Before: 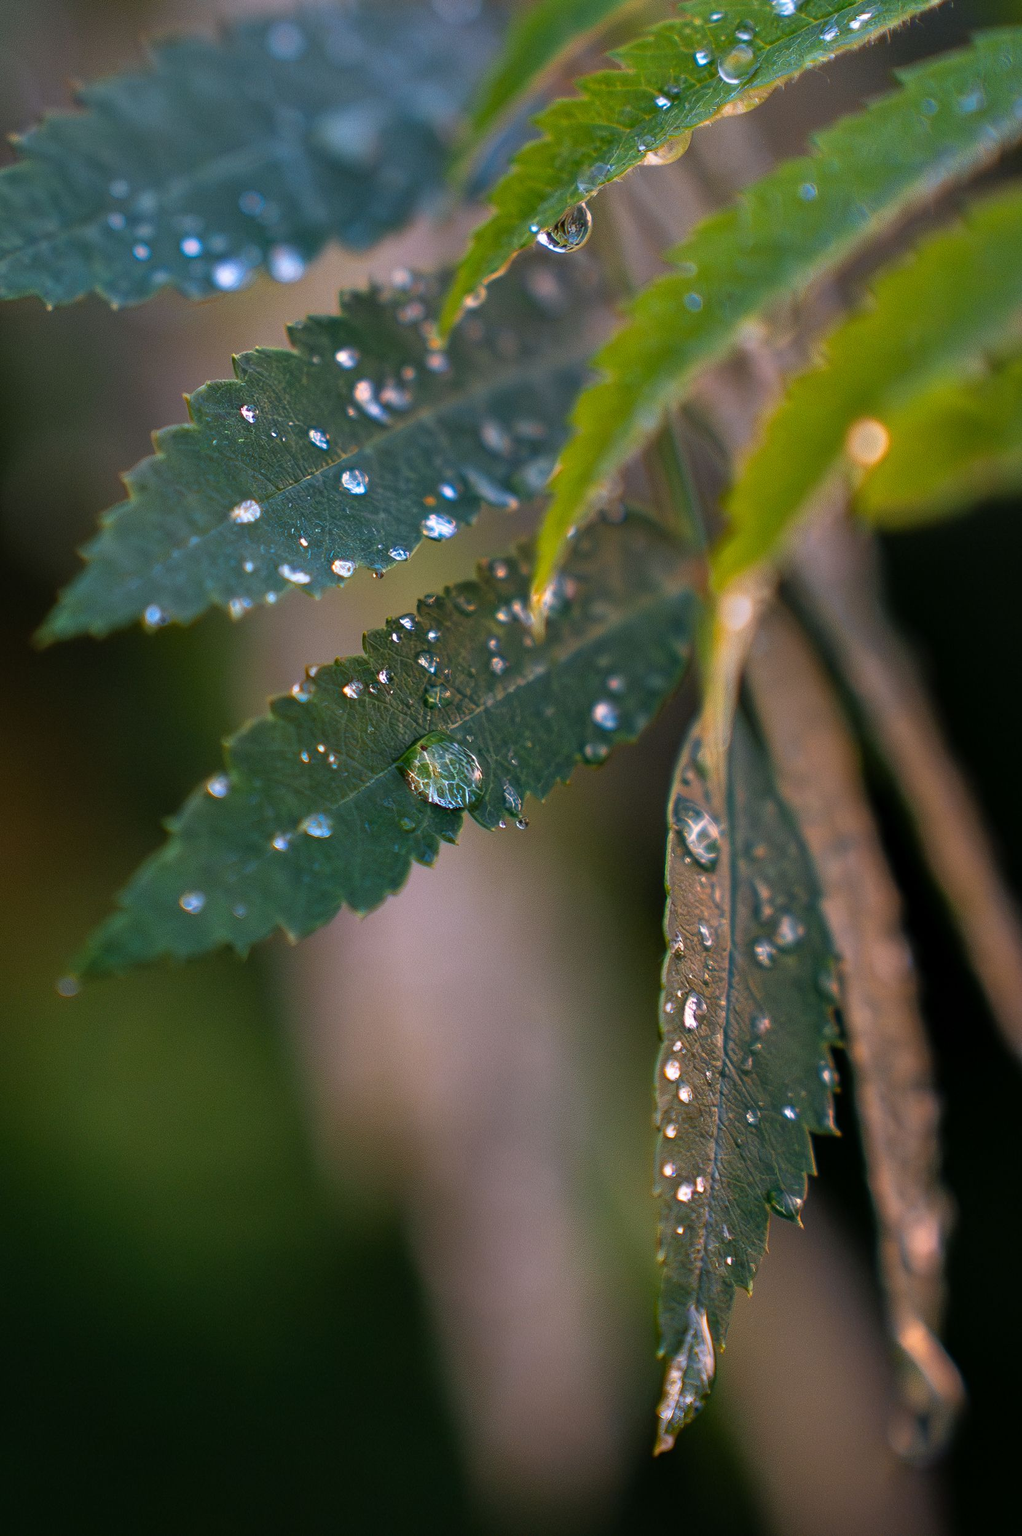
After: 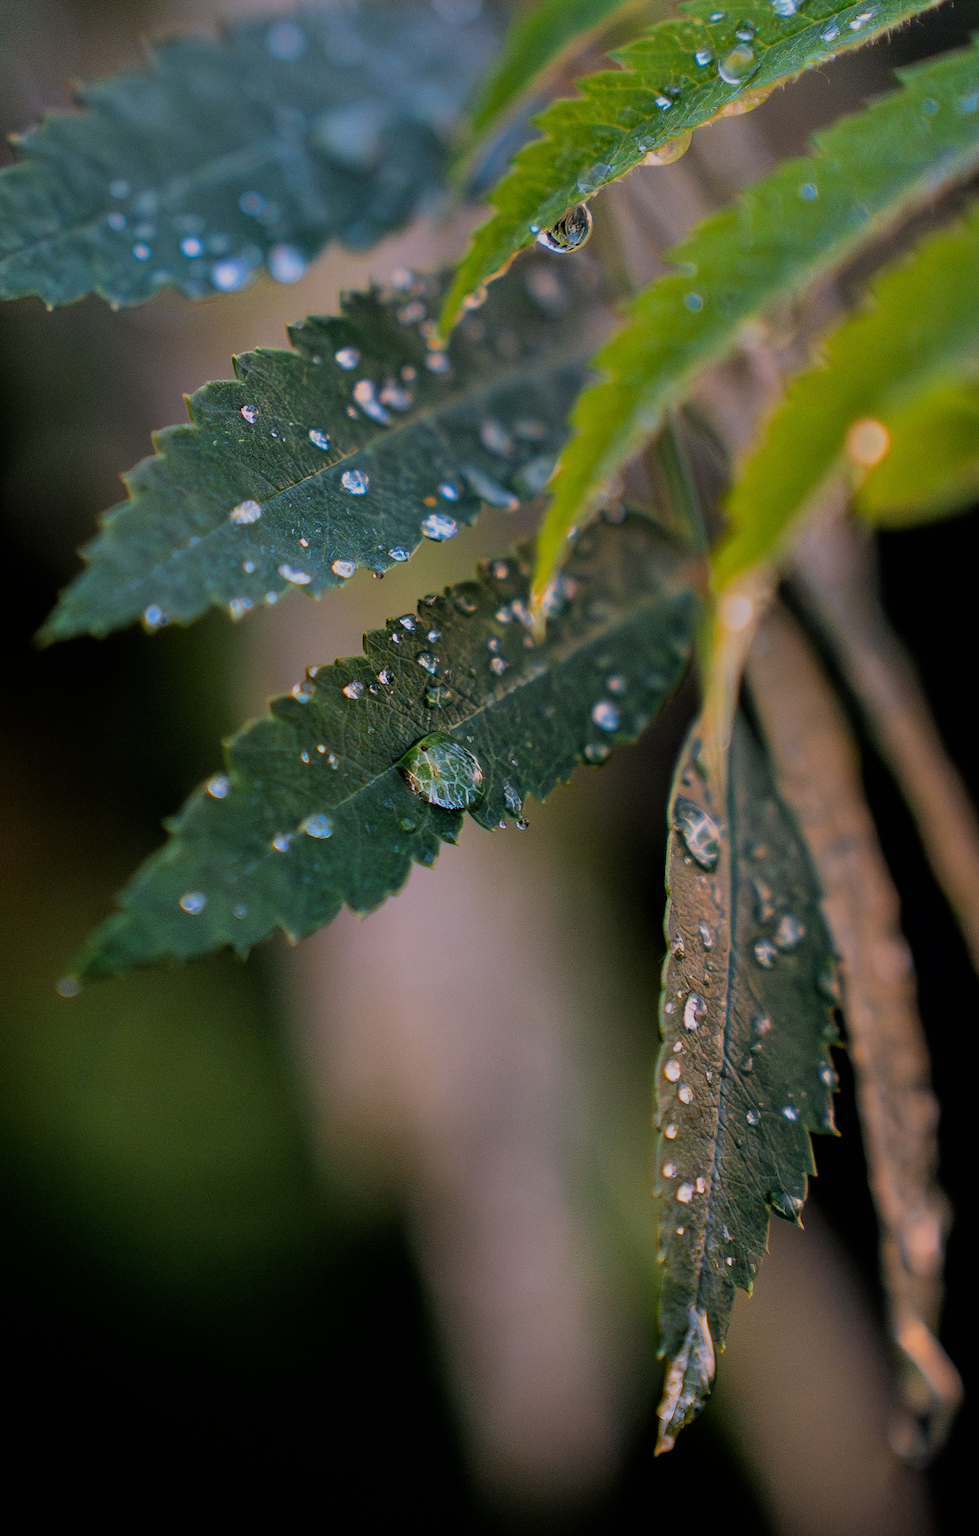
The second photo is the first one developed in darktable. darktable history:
filmic rgb: black relative exposure -6.15 EV, white relative exposure 6.96 EV, hardness 2.23, color science v6 (2022)
crop: right 4.126%, bottom 0.031%
